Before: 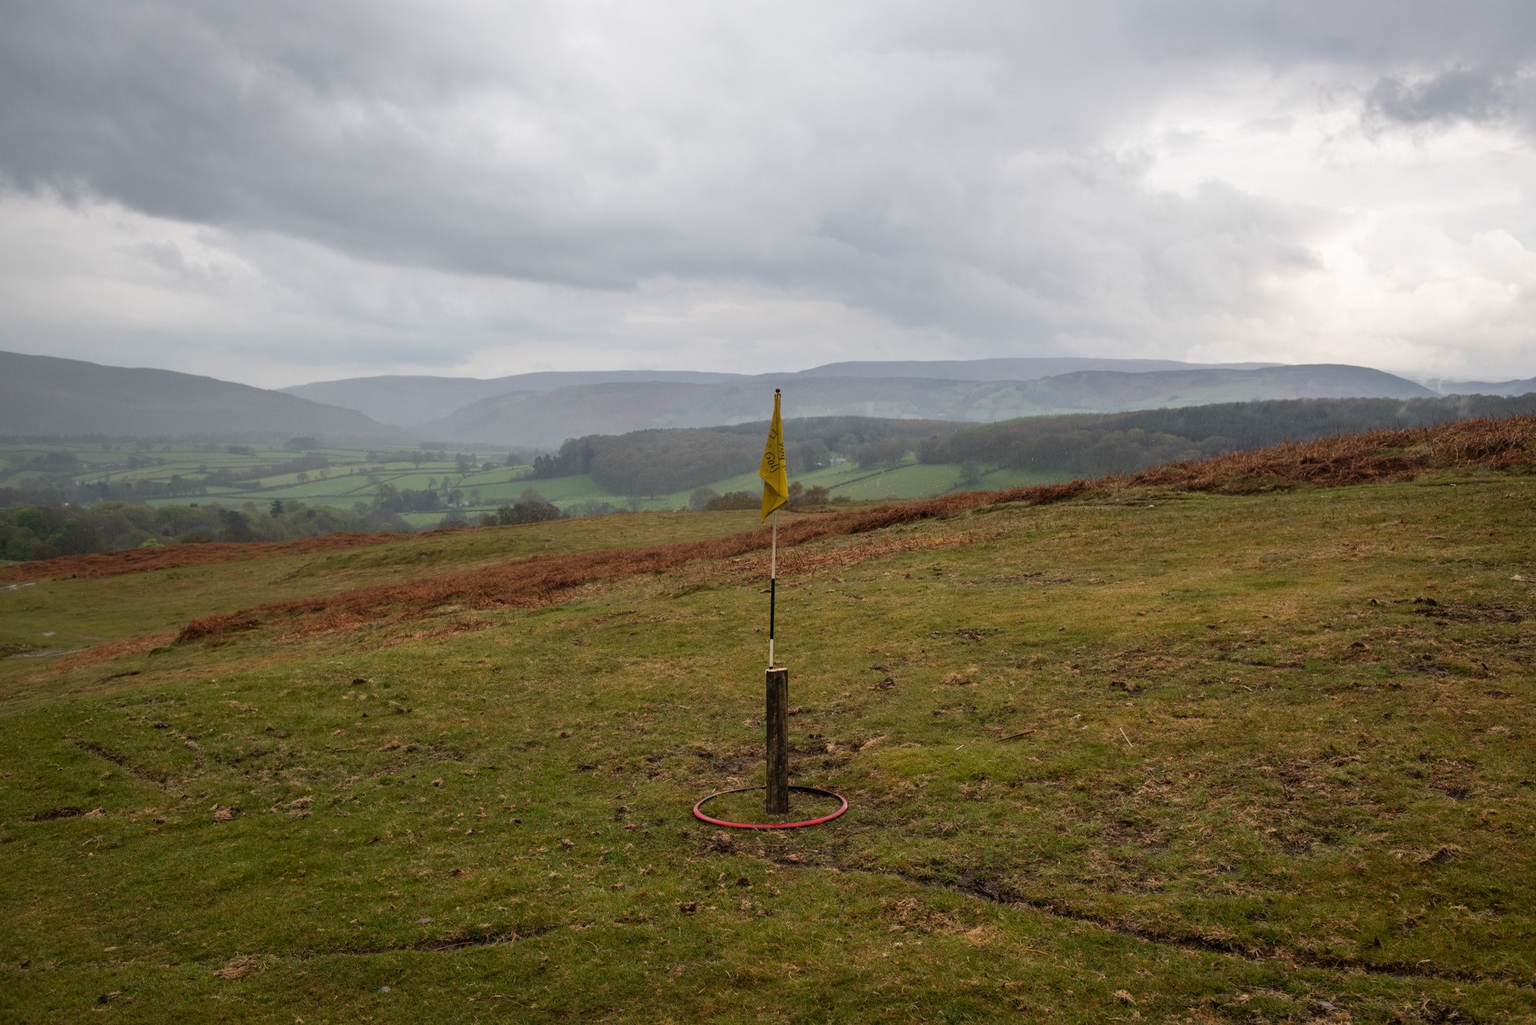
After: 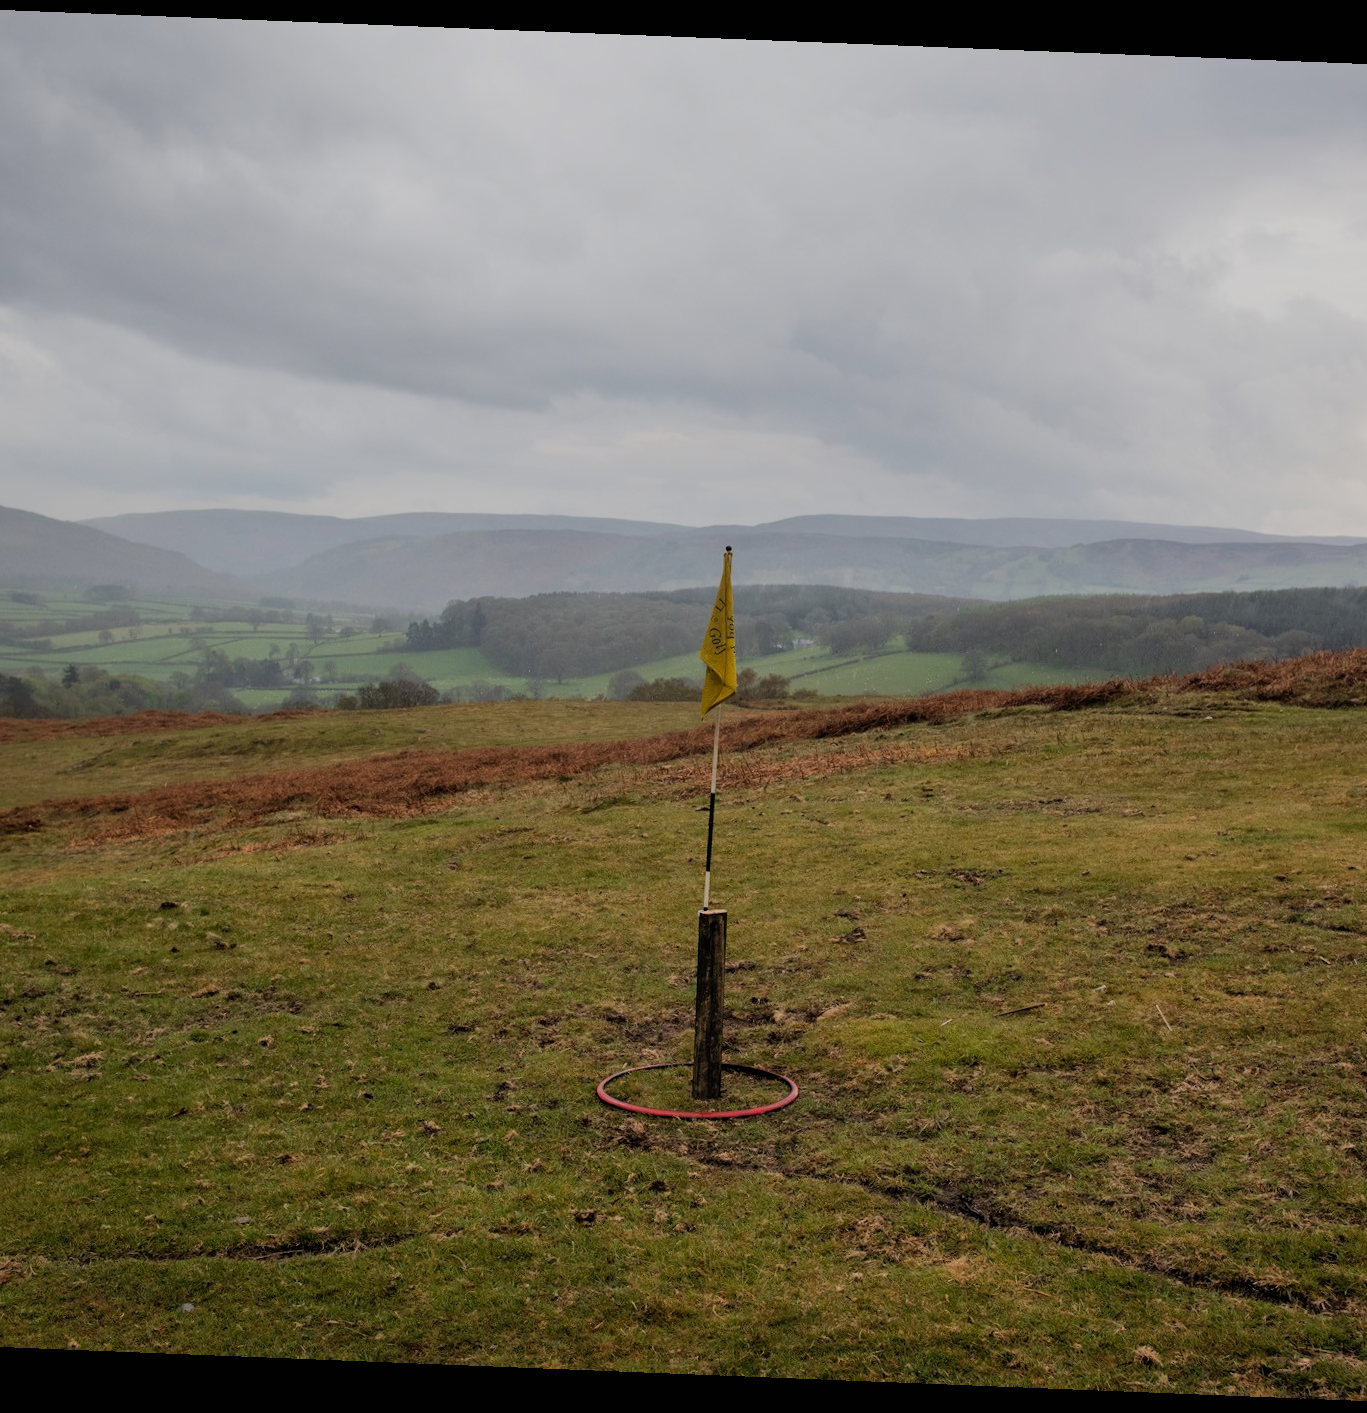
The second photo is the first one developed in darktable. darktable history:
shadows and highlights: shadows 25, highlights -25
rotate and perspective: rotation 2.27°, automatic cropping off
crop: left 15.419%, right 17.914%
filmic rgb: black relative exposure -7.65 EV, white relative exposure 4.56 EV, hardness 3.61
